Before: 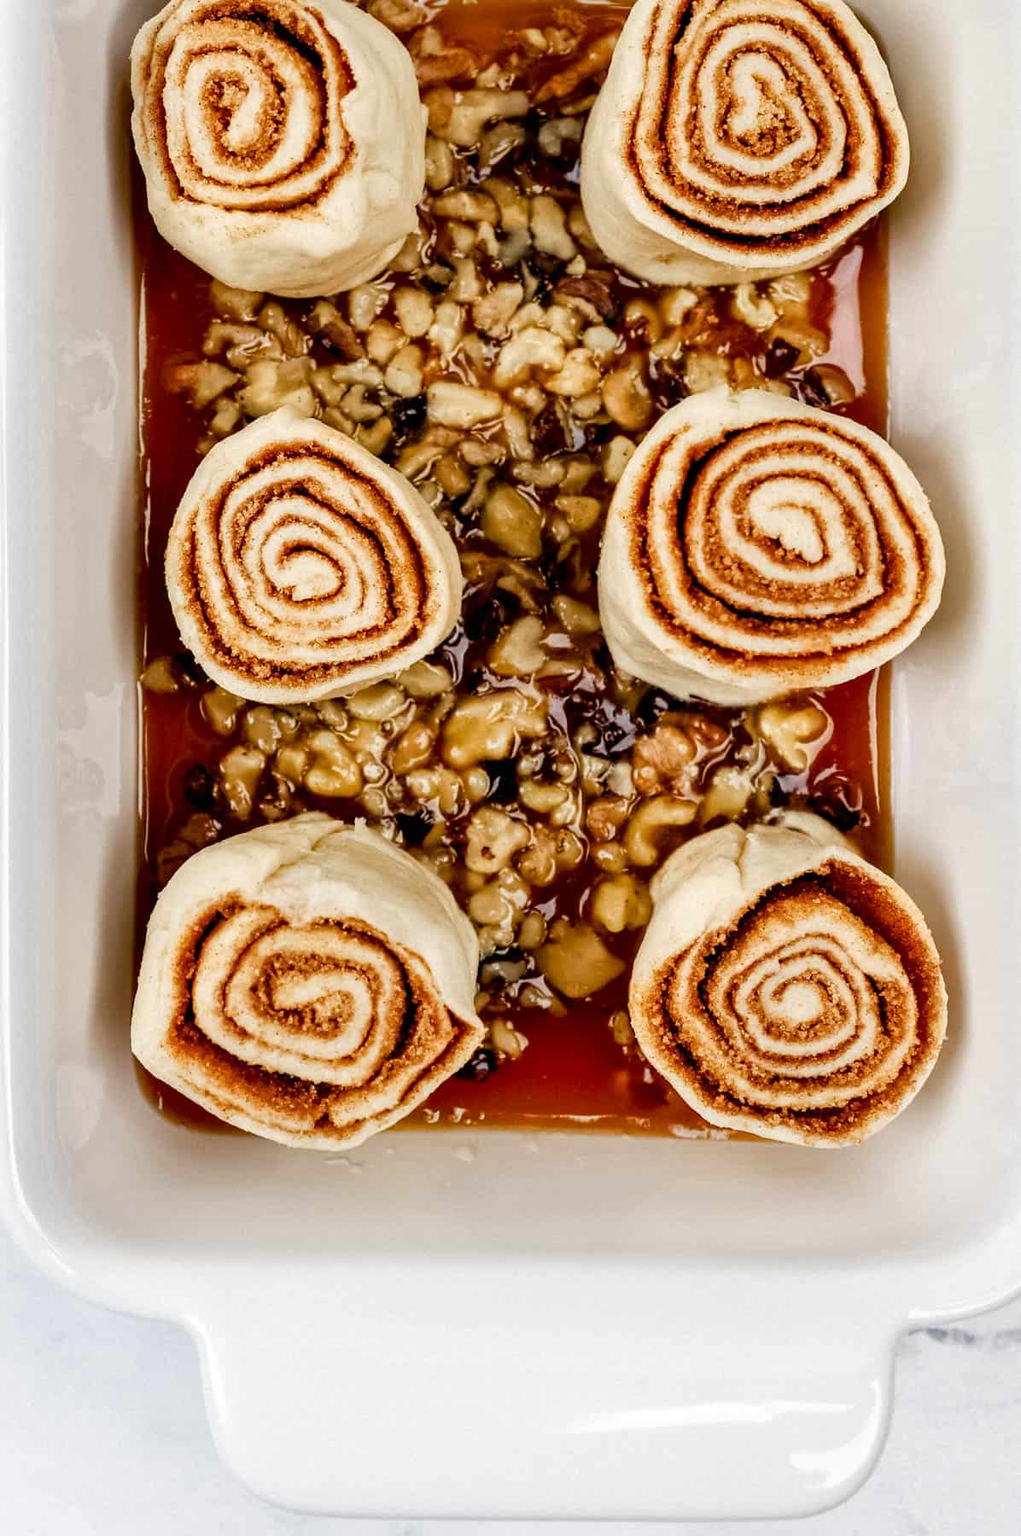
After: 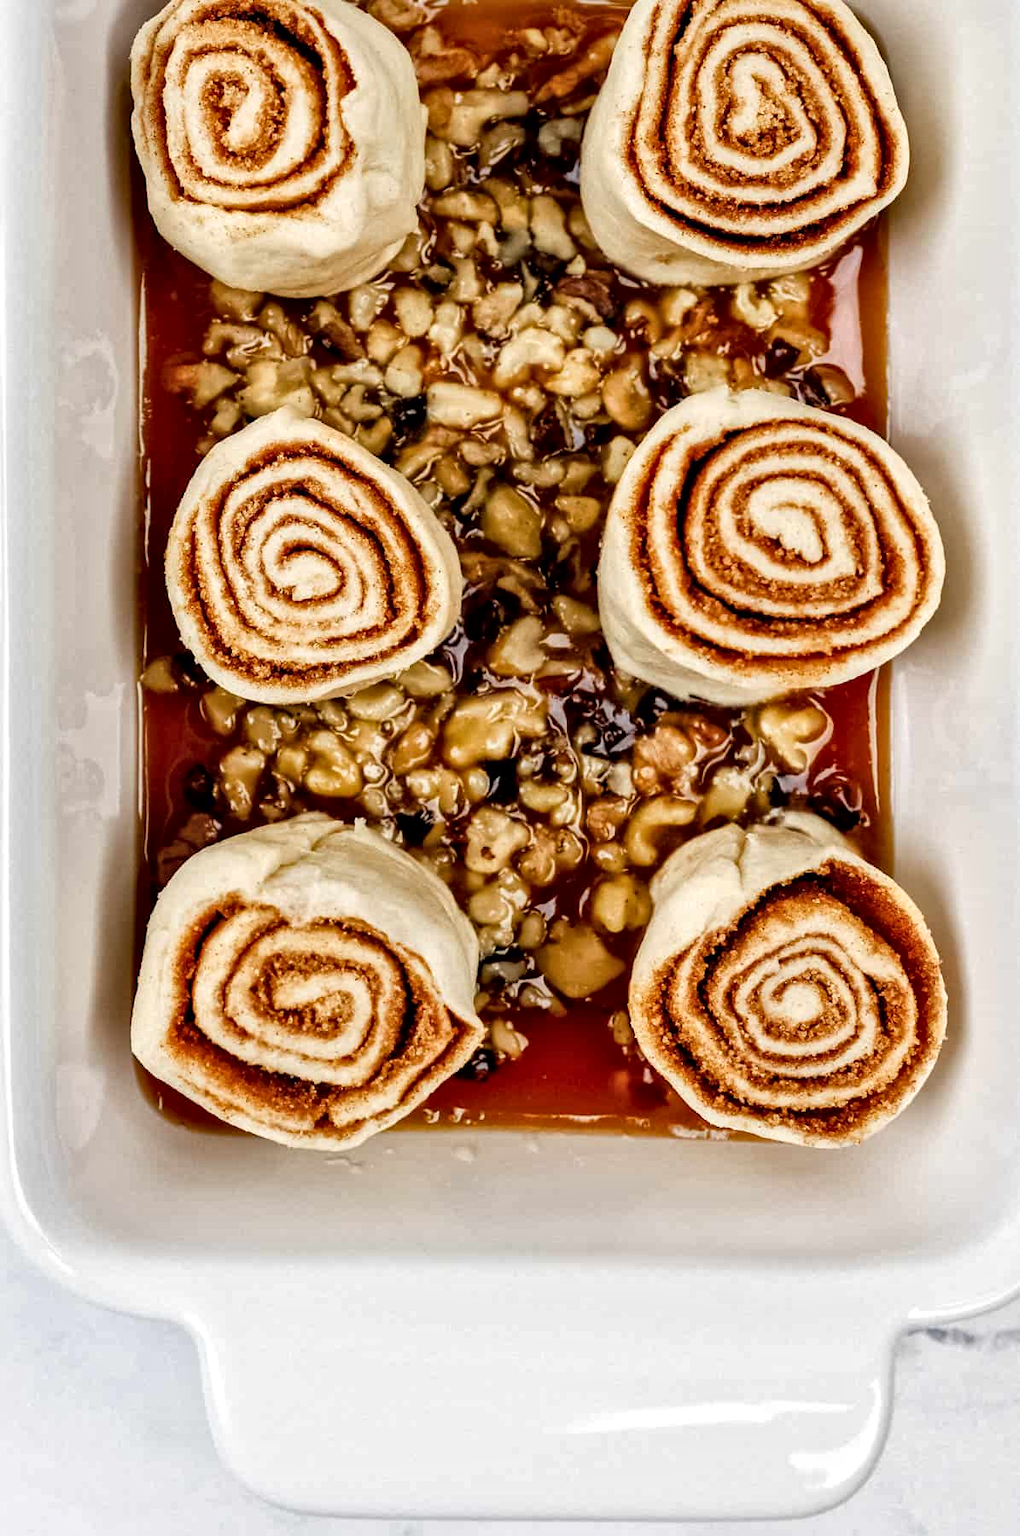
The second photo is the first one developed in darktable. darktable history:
local contrast: mode bilateral grid, contrast 20, coarseness 21, detail 150%, midtone range 0.2
